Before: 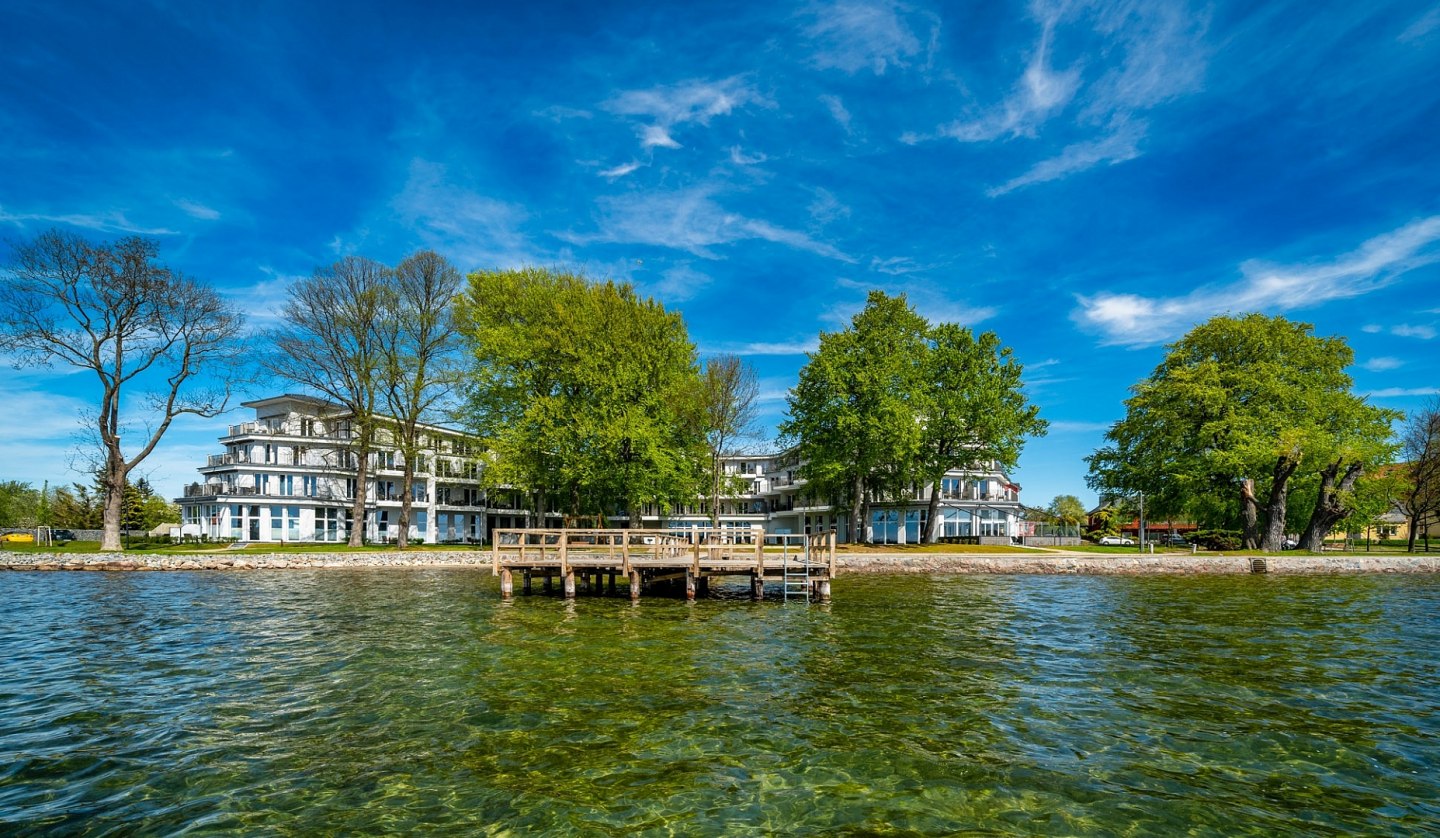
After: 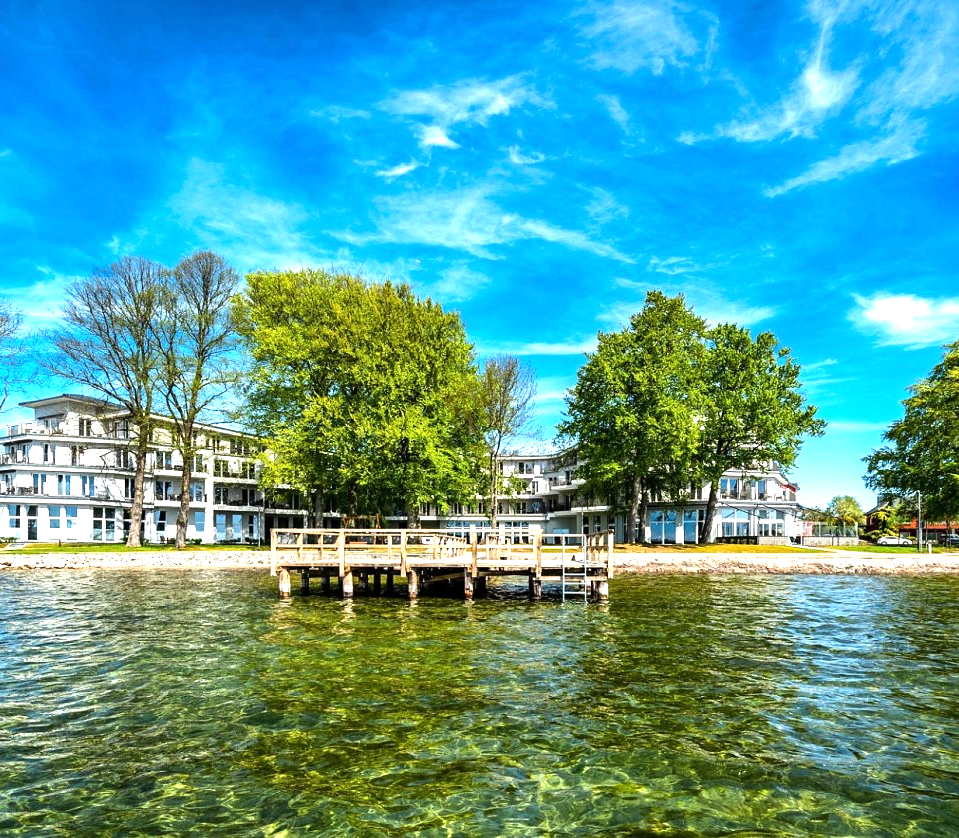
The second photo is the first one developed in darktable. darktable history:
tone equalizer: -8 EV -0.75 EV, -7 EV -0.7 EV, -6 EV -0.6 EV, -5 EV -0.4 EV, -3 EV 0.4 EV, -2 EV 0.6 EV, -1 EV 0.7 EV, +0 EV 0.75 EV, edges refinement/feathering 500, mask exposure compensation -1.57 EV, preserve details no
exposure: exposure 0.64 EV, compensate highlight preservation false
crop: left 15.419%, right 17.914%
